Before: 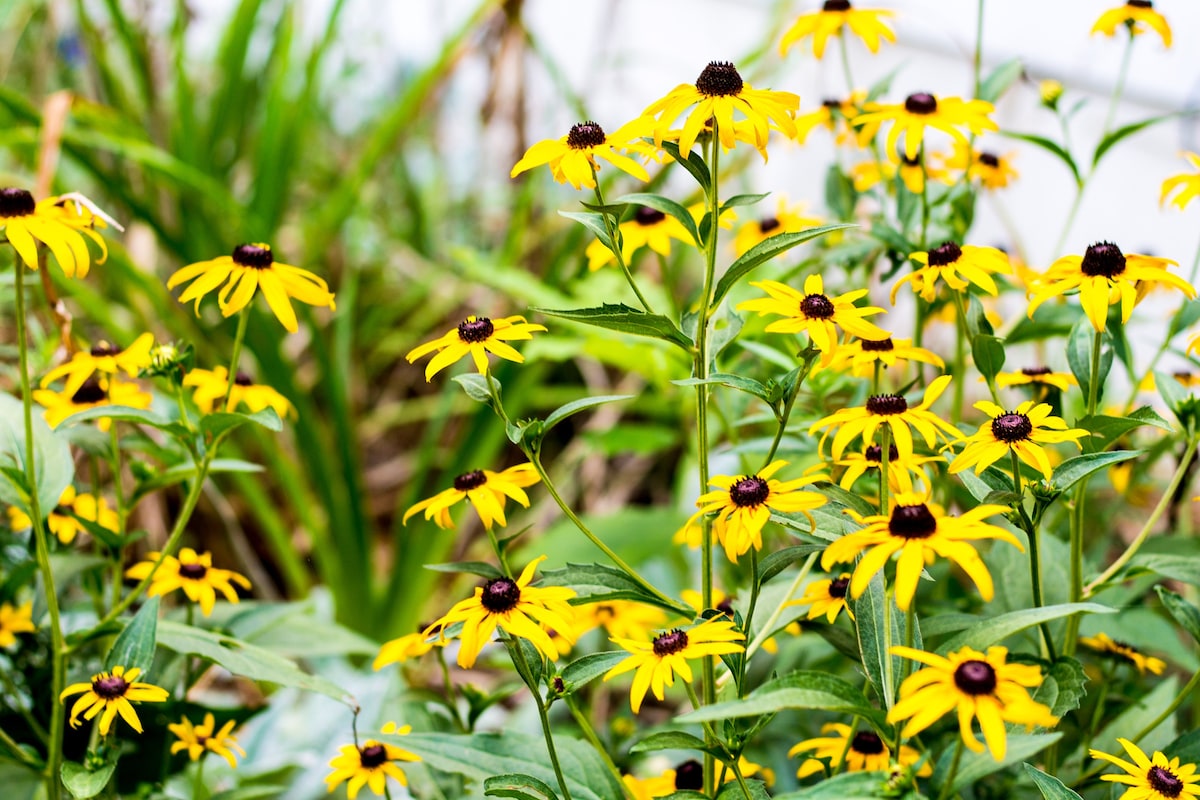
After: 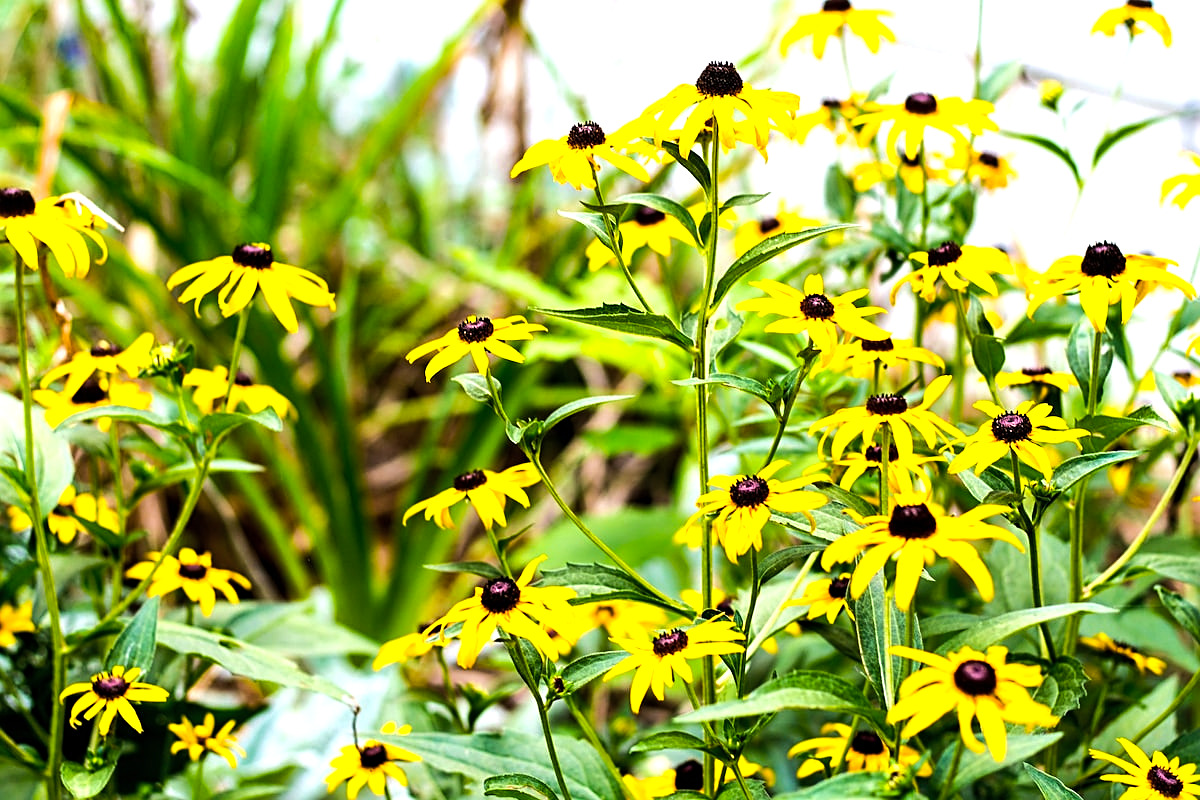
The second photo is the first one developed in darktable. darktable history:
color balance rgb: power › hue 315.77°, perceptual saturation grading › global saturation 2.116%, perceptual saturation grading › highlights -1.961%, perceptual saturation grading › mid-tones 3.709%, perceptual saturation grading › shadows 6.805%, perceptual brilliance grading › highlights 17.365%, perceptual brilliance grading › mid-tones 32.047%, perceptual brilliance grading › shadows -31.011%, global vibrance 20%
tone equalizer: edges refinement/feathering 500, mask exposure compensation -1.57 EV, preserve details no
sharpen: on, module defaults
shadows and highlights: shadows 24.9, highlights -25.43
